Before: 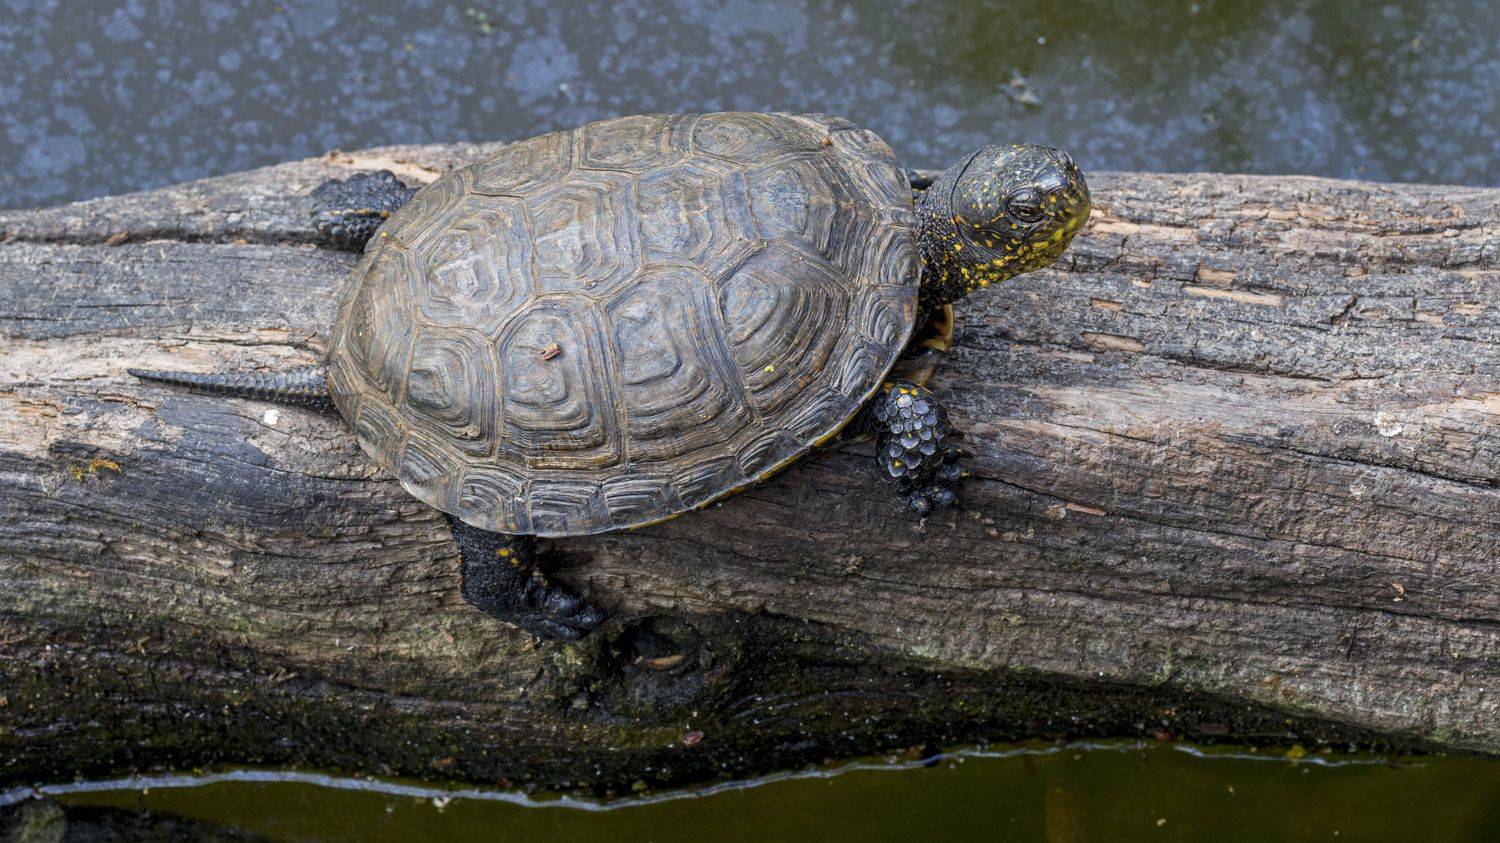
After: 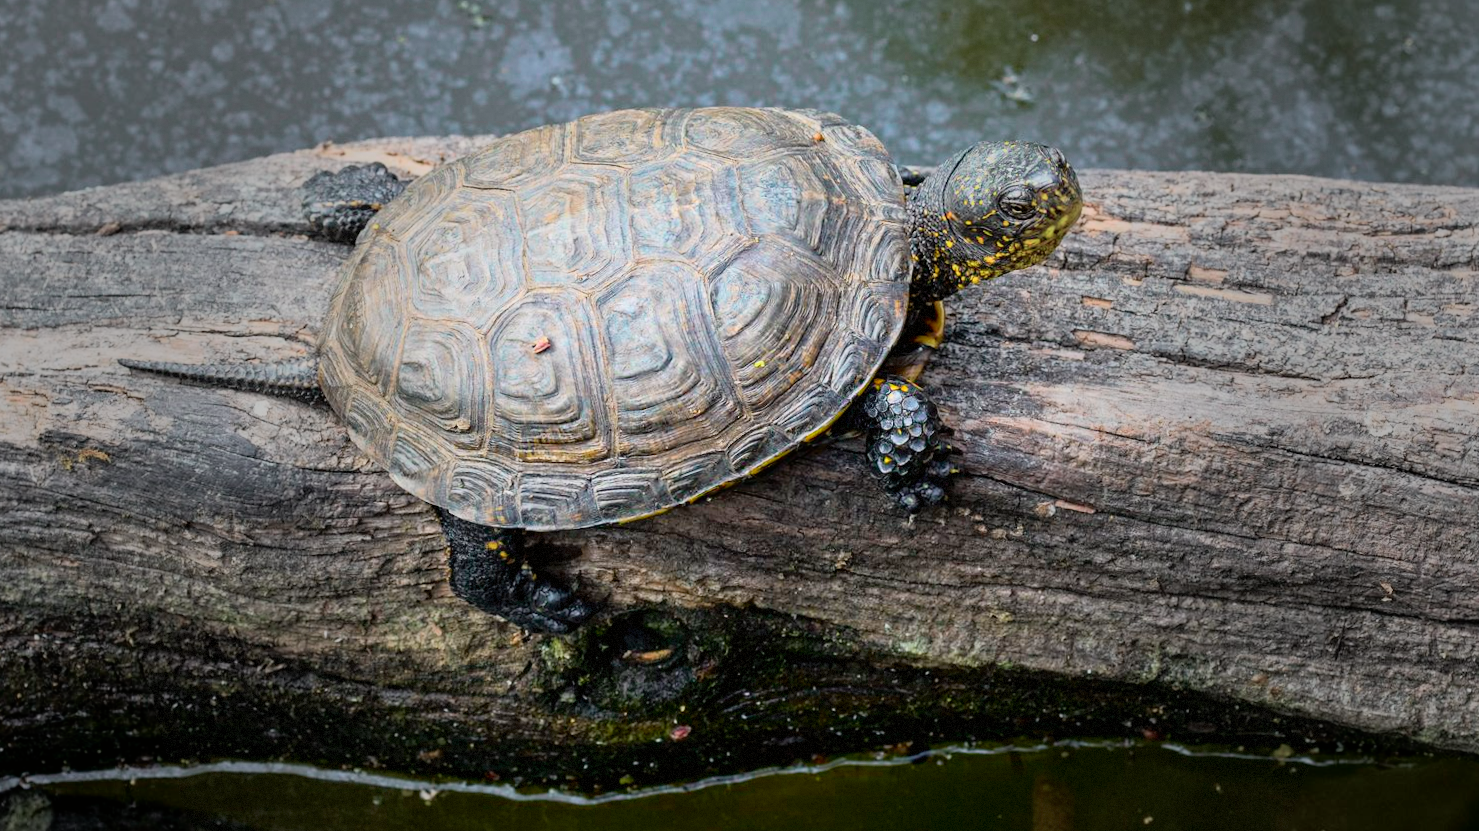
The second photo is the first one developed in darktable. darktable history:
vignetting: fall-off start 16.67%, fall-off radius 100.3%, width/height ratio 0.72, dithering 8-bit output
tone curve: curves: ch0 [(0, 0.005) (0.103, 0.097) (0.18, 0.22) (0.378, 0.482) (0.504, 0.631) (0.663, 0.801) (0.834, 0.914) (1, 0.971)]; ch1 [(0, 0) (0.172, 0.123) (0.324, 0.253) (0.396, 0.388) (0.478, 0.461) (0.499, 0.498) (0.522, 0.528) (0.604, 0.692) (0.704, 0.818) (1, 1)]; ch2 [(0, 0) (0.411, 0.424) (0.496, 0.5) (0.515, 0.519) (0.555, 0.585) (0.628, 0.703) (1, 1)], color space Lab, independent channels, preserve colors none
crop and rotate: angle -0.441°
